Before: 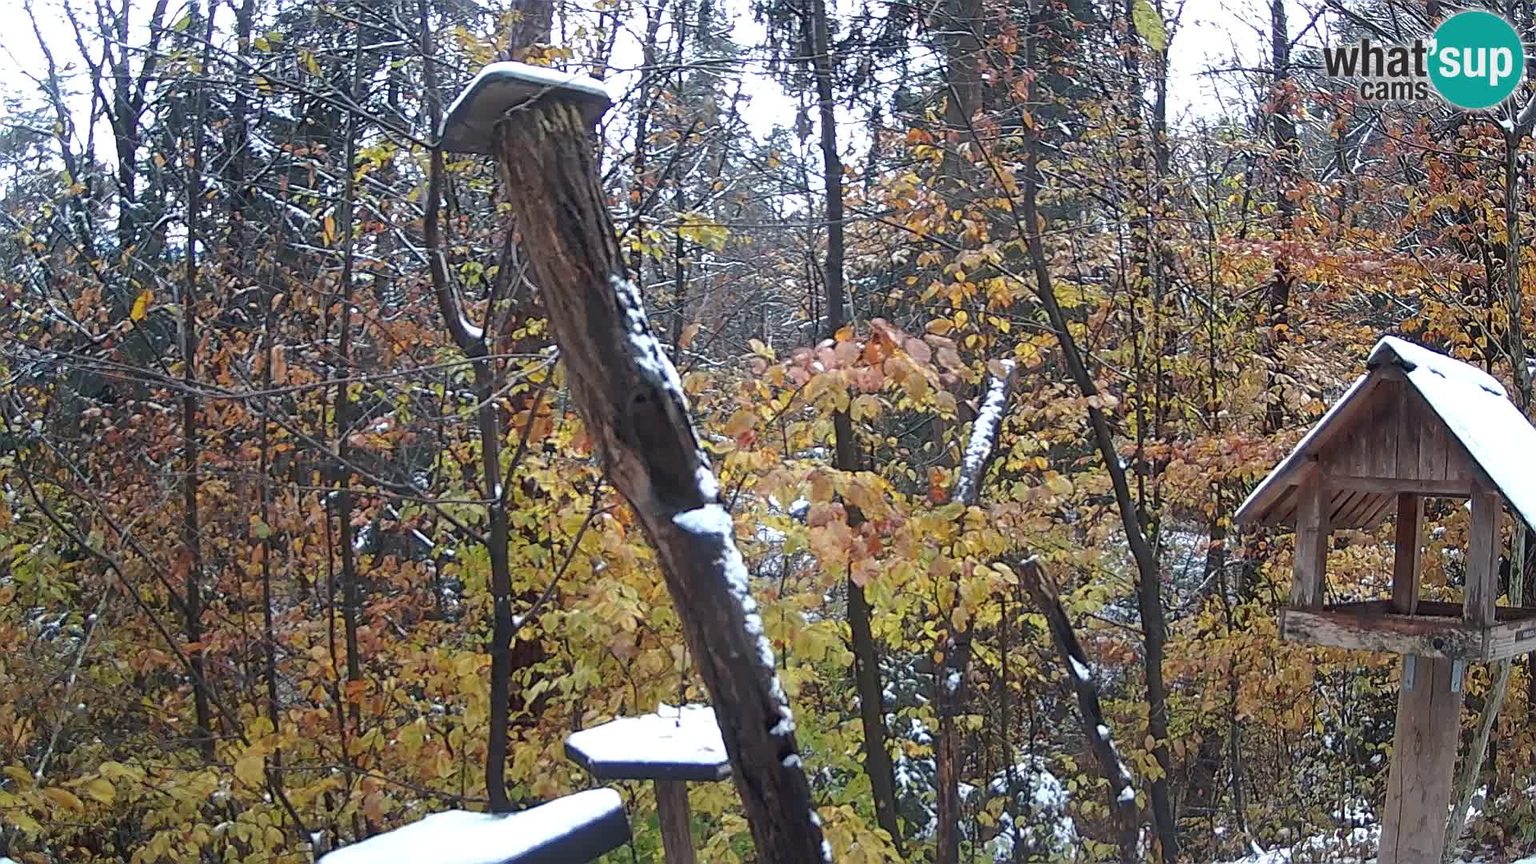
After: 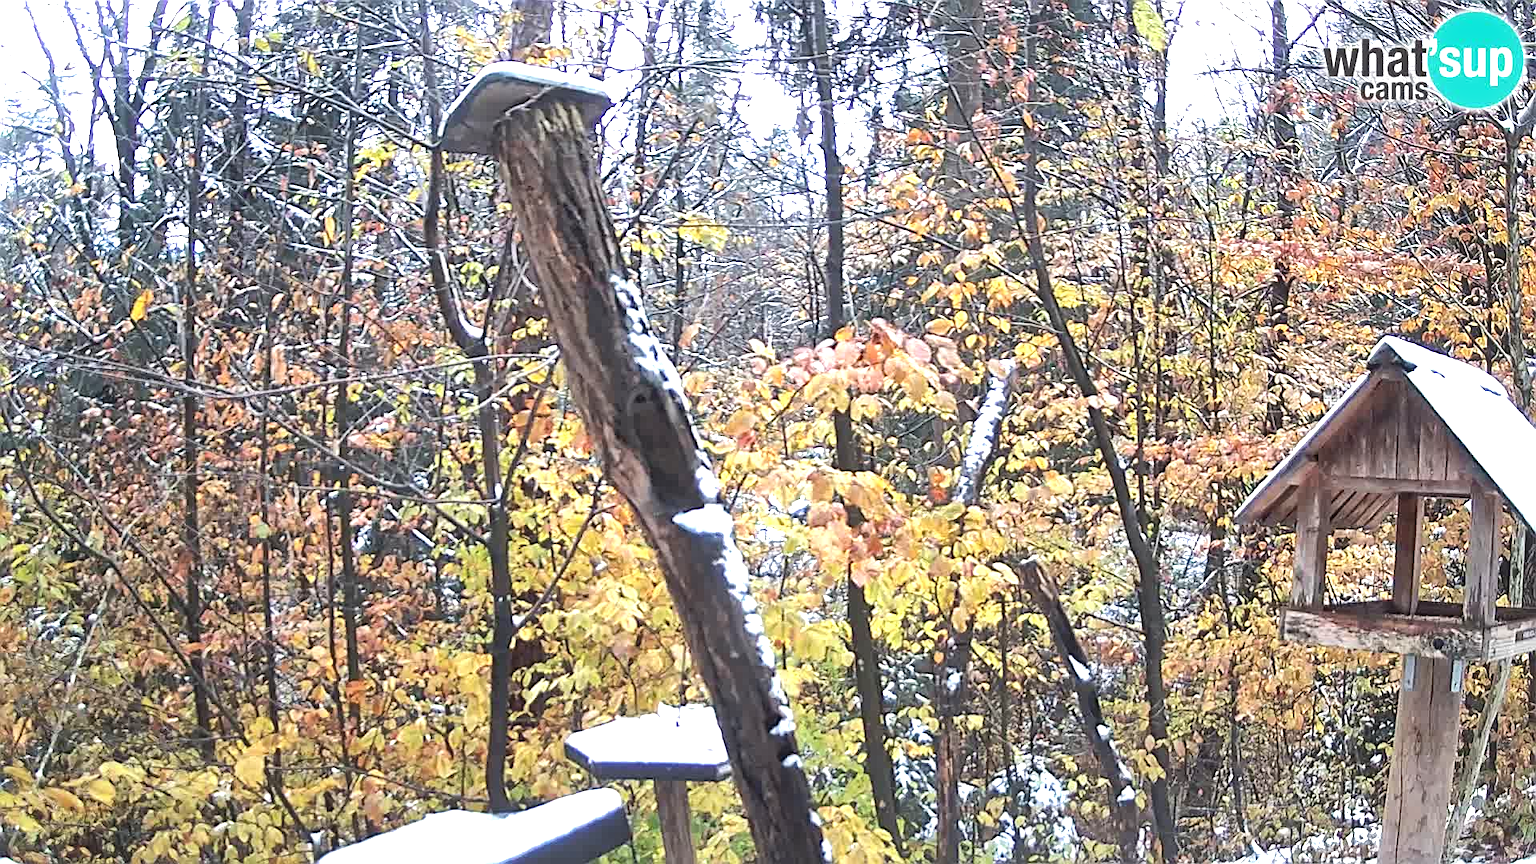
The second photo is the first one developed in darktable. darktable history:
haze removal: compatibility mode true, adaptive false
exposure: black level correction -0.002, exposure 1.115 EV, compensate highlight preservation false
tone equalizer: -8 EV -0.39 EV, -7 EV -0.427 EV, -6 EV -0.326 EV, -5 EV -0.203 EV, -3 EV 0.232 EV, -2 EV 0.318 EV, -1 EV 0.394 EV, +0 EV 0.388 EV, edges refinement/feathering 500, mask exposure compensation -1.57 EV, preserve details no
local contrast: mode bilateral grid, contrast 26, coarseness 59, detail 152%, midtone range 0.2
contrast brightness saturation: contrast -0.166, brightness 0.046, saturation -0.132
